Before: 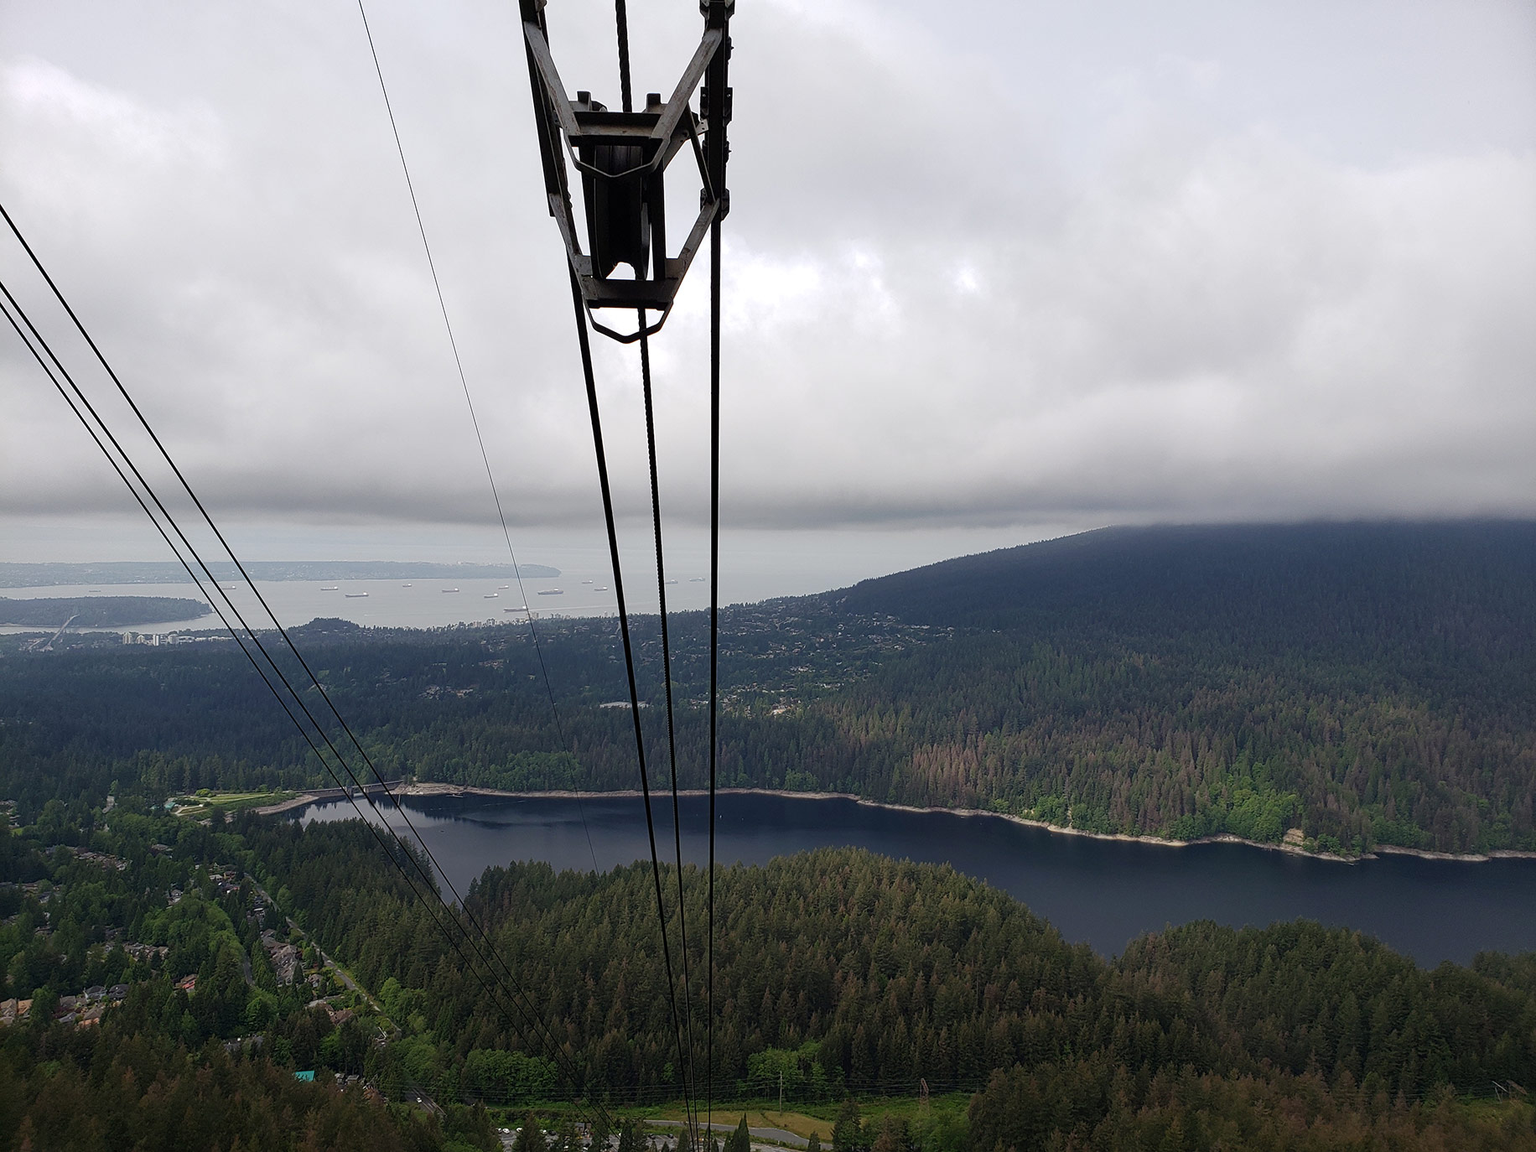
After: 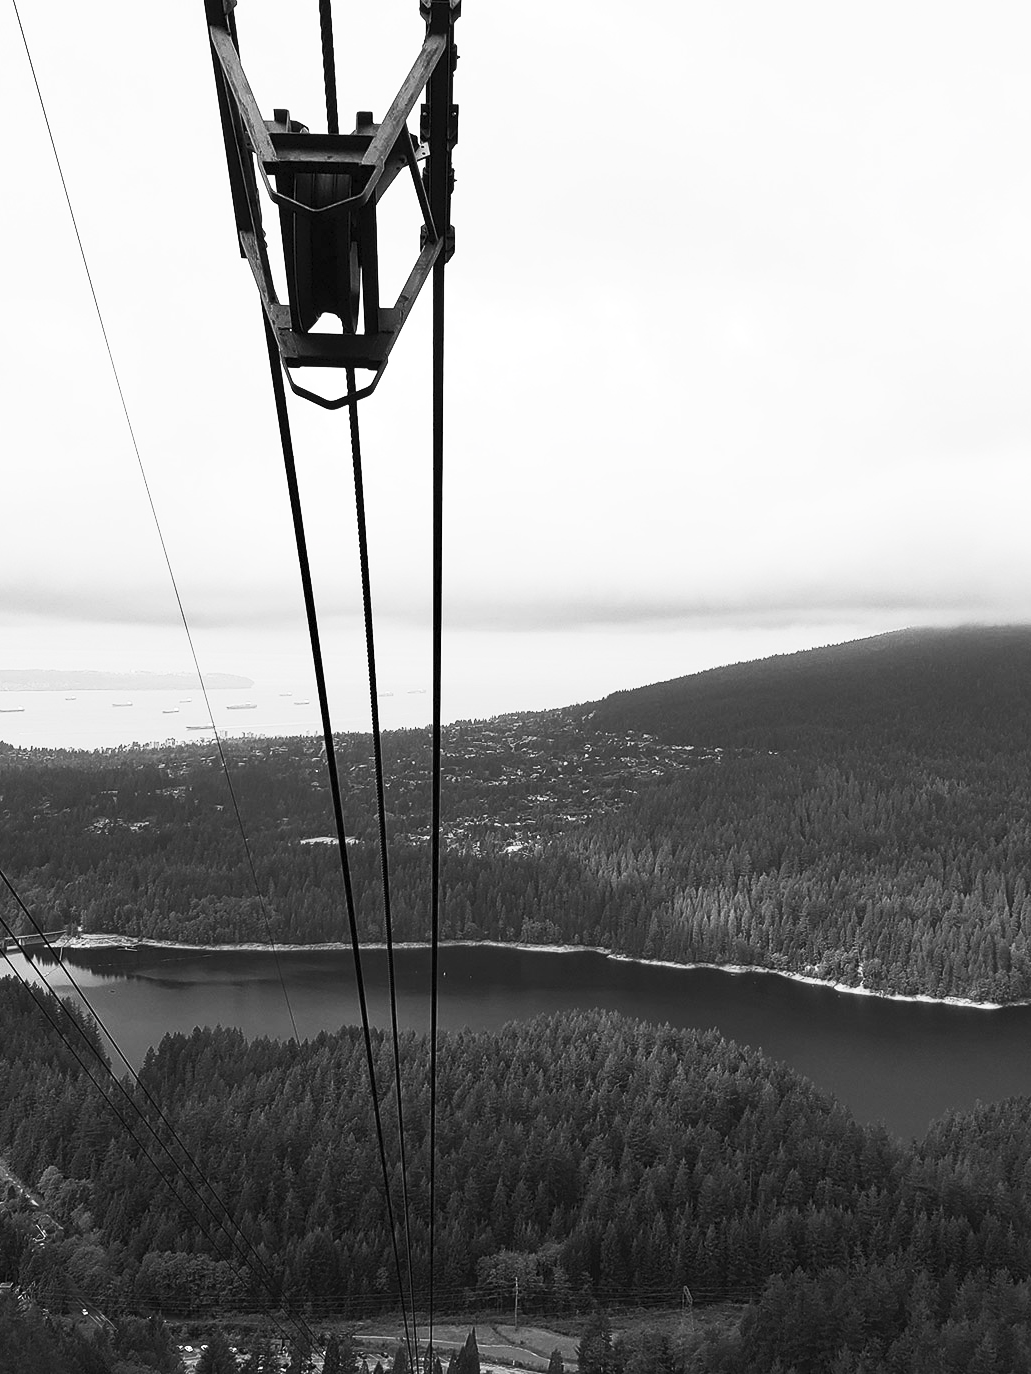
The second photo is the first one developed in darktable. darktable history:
crop and rotate: left 22.663%, right 21.05%
color zones: curves: ch0 [(0, 0.278) (0.143, 0.5) (0.286, 0.5) (0.429, 0.5) (0.571, 0.5) (0.714, 0.5) (0.857, 0.5) (1, 0.5)]; ch1 [(0, 1) (0.143, 0.165) (0.286, 0) (0.429, 0) (0.571, 0) (0.714, 0) (0.857, 0.5) (1, 0.5)]; ch2 [(0, 0.508) (0.143, 0.5) (0.286, 0.5) (0.429, 0.5) (0.571, 0.5) (0.714, 0.5) (0.857, 0.5) (1, 0.5)]
contrast brightness saturation: contrast 0.541, brightness 0.482, saturation -0.996
